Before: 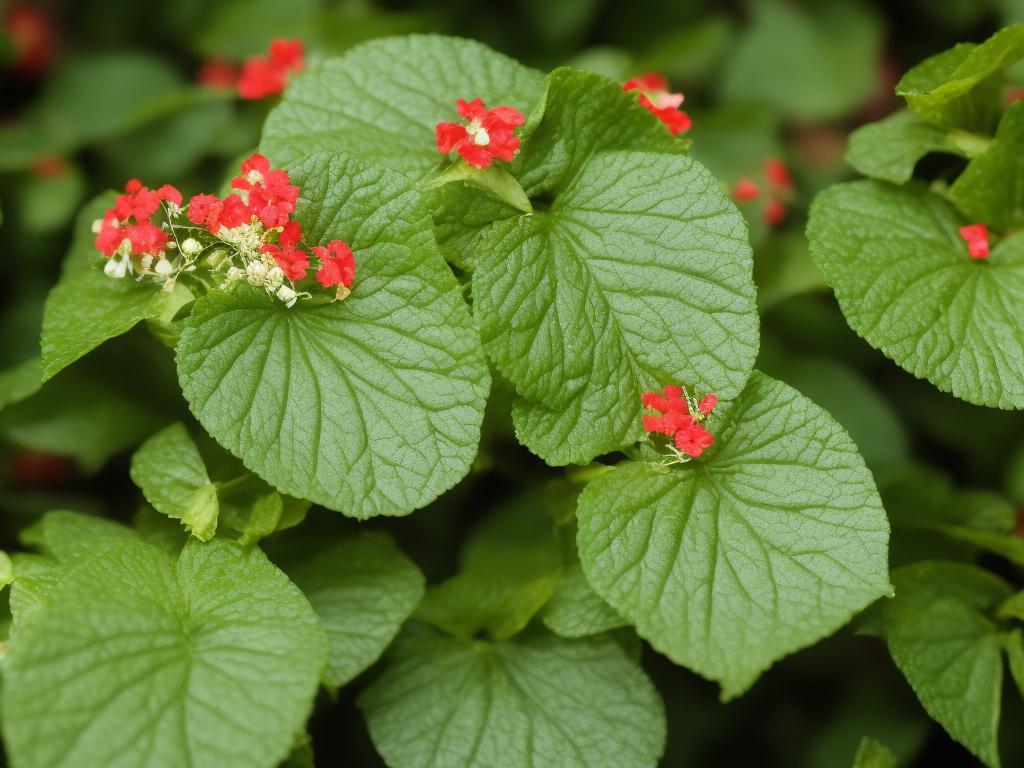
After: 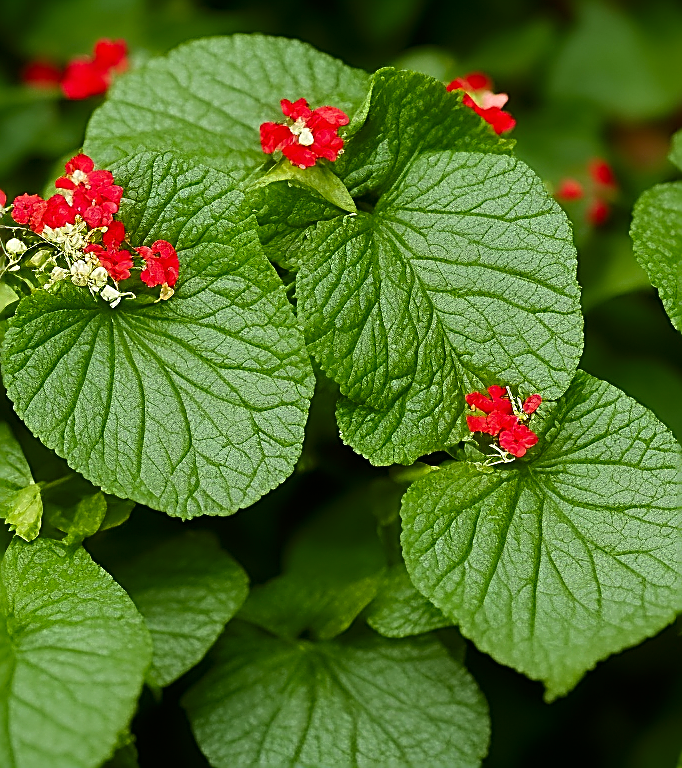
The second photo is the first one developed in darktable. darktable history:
crop: left 17.211%, right 16.178%
contrast brightness saturation: contrast 0.123, brightness -0.122, saturation 0.202
sharpen: amount 1.99
